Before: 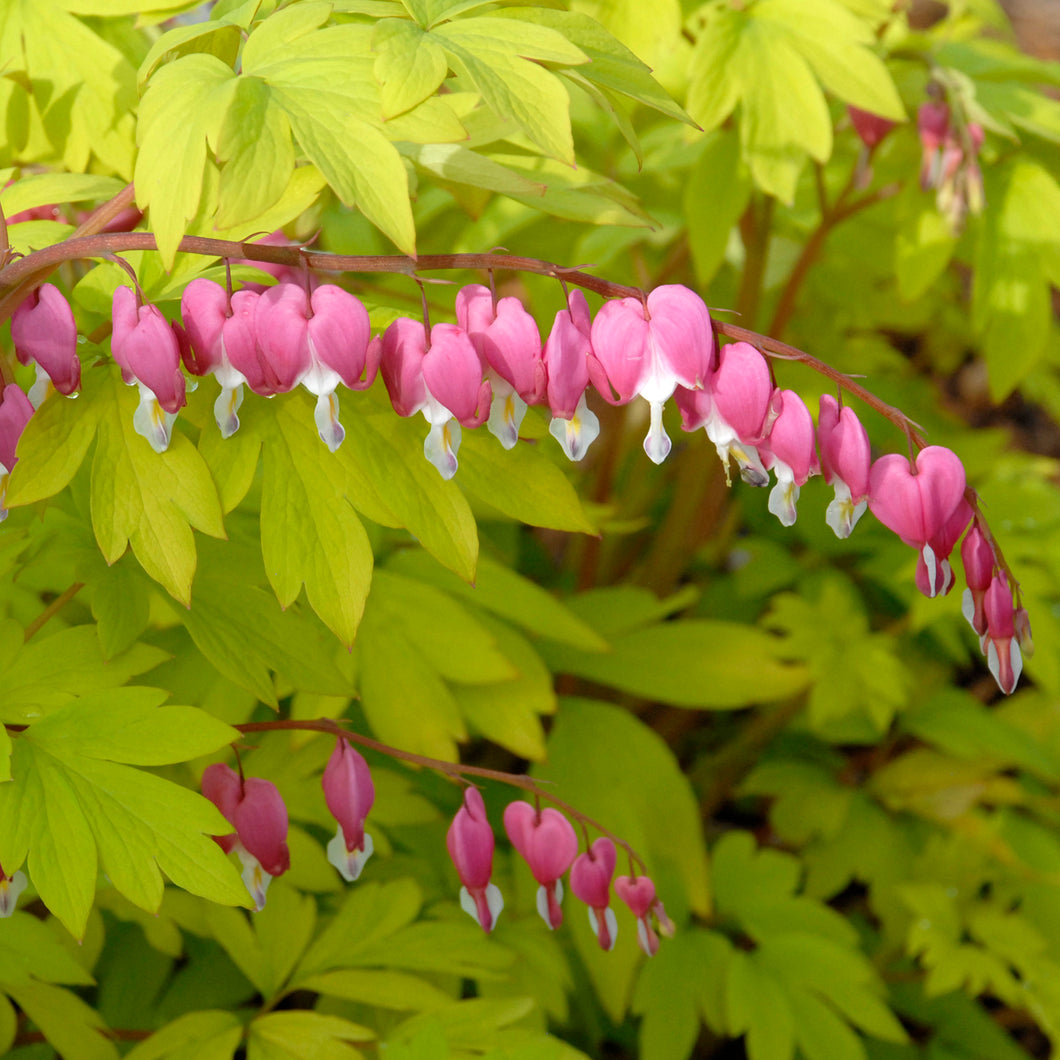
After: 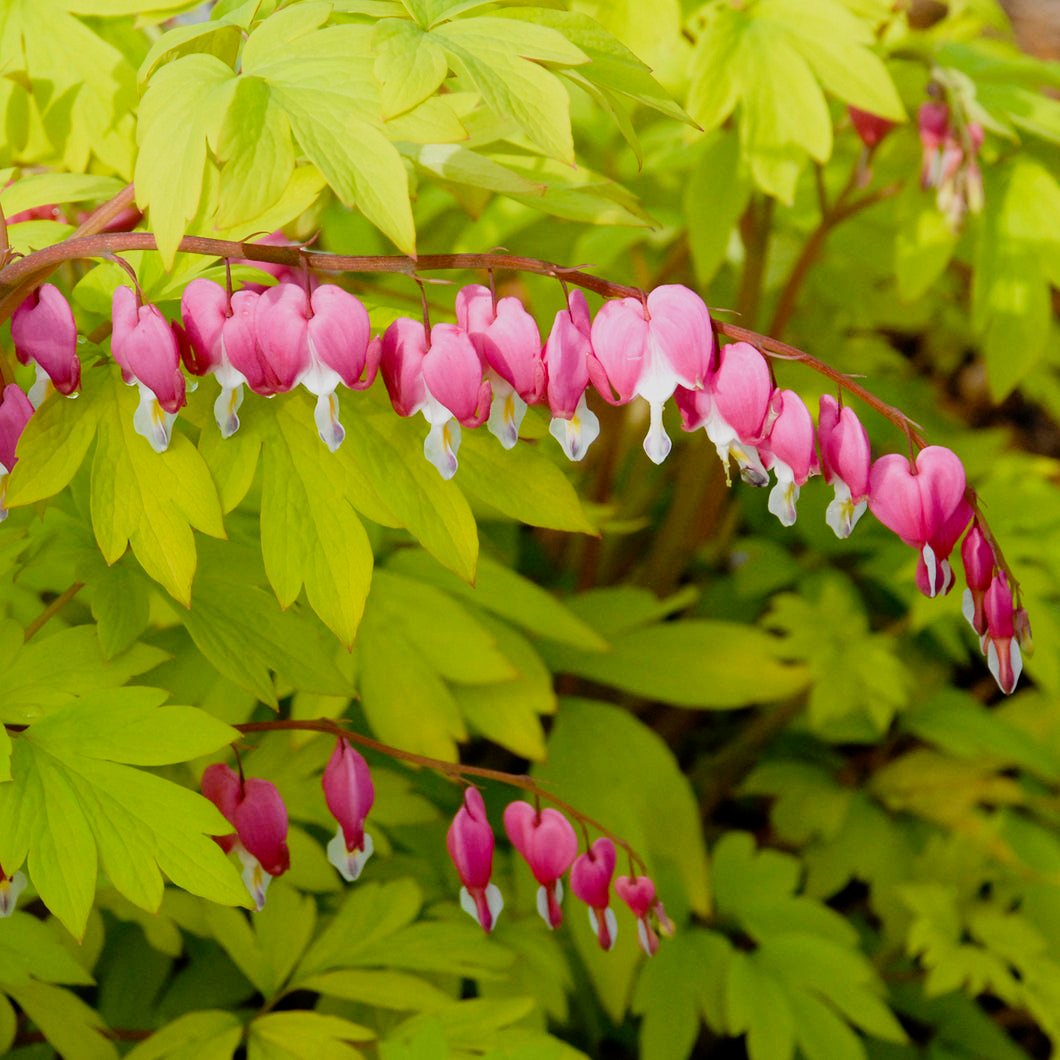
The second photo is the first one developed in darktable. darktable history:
sigmoid: contrast 1.54, target black 0
tone equalizer: on, module defaults
